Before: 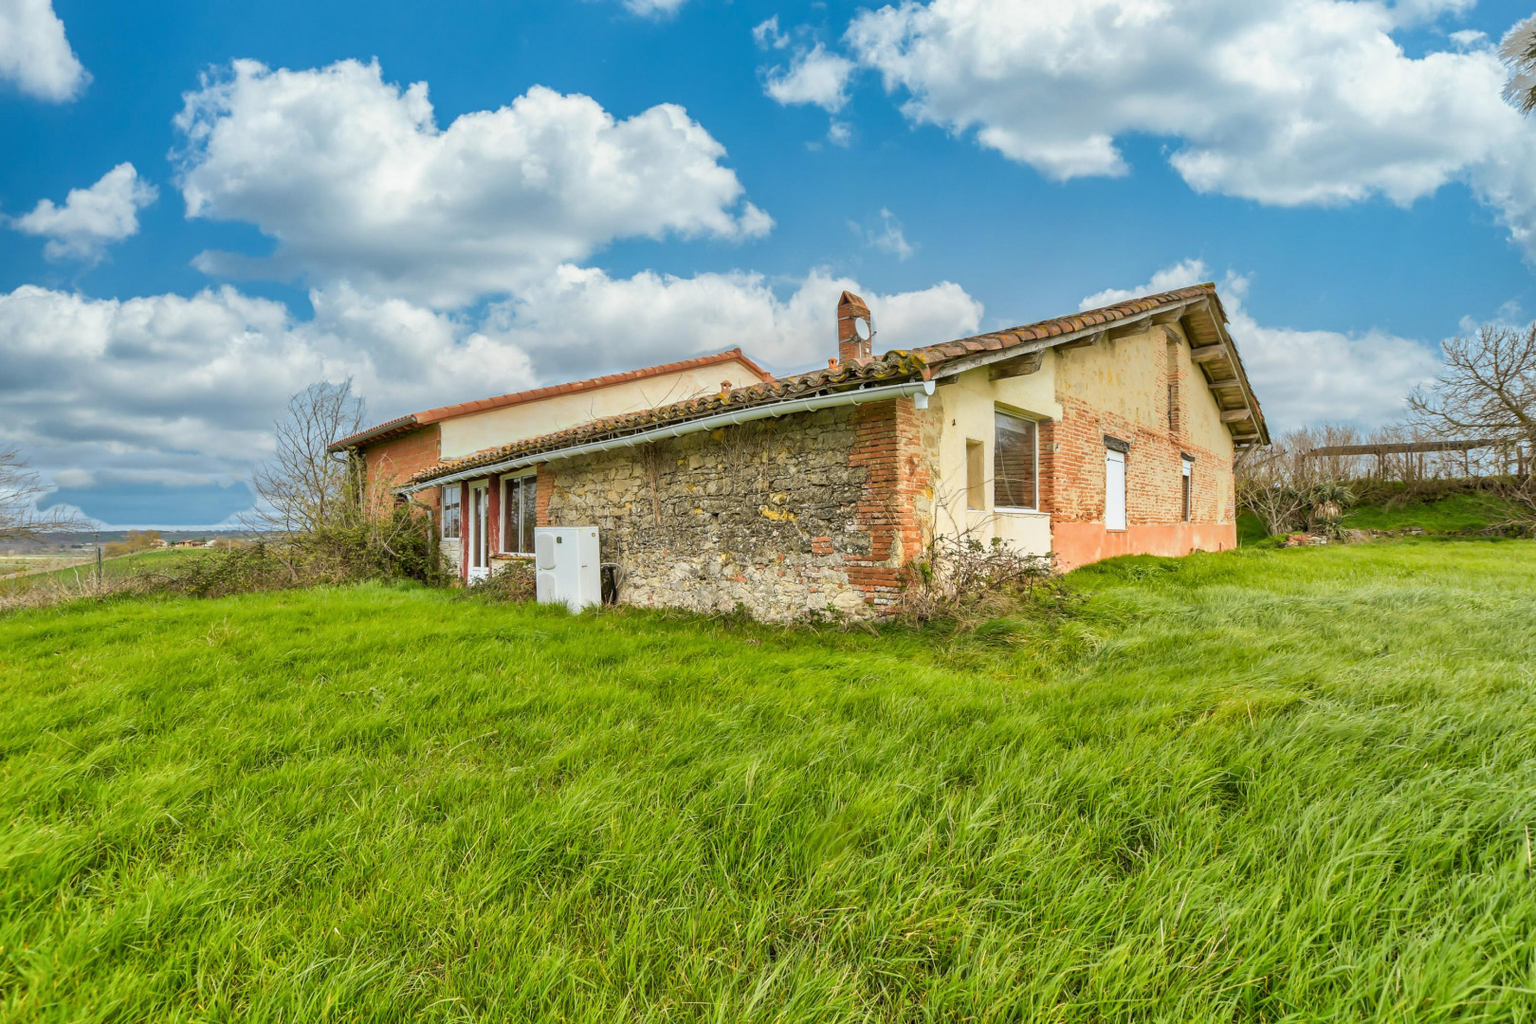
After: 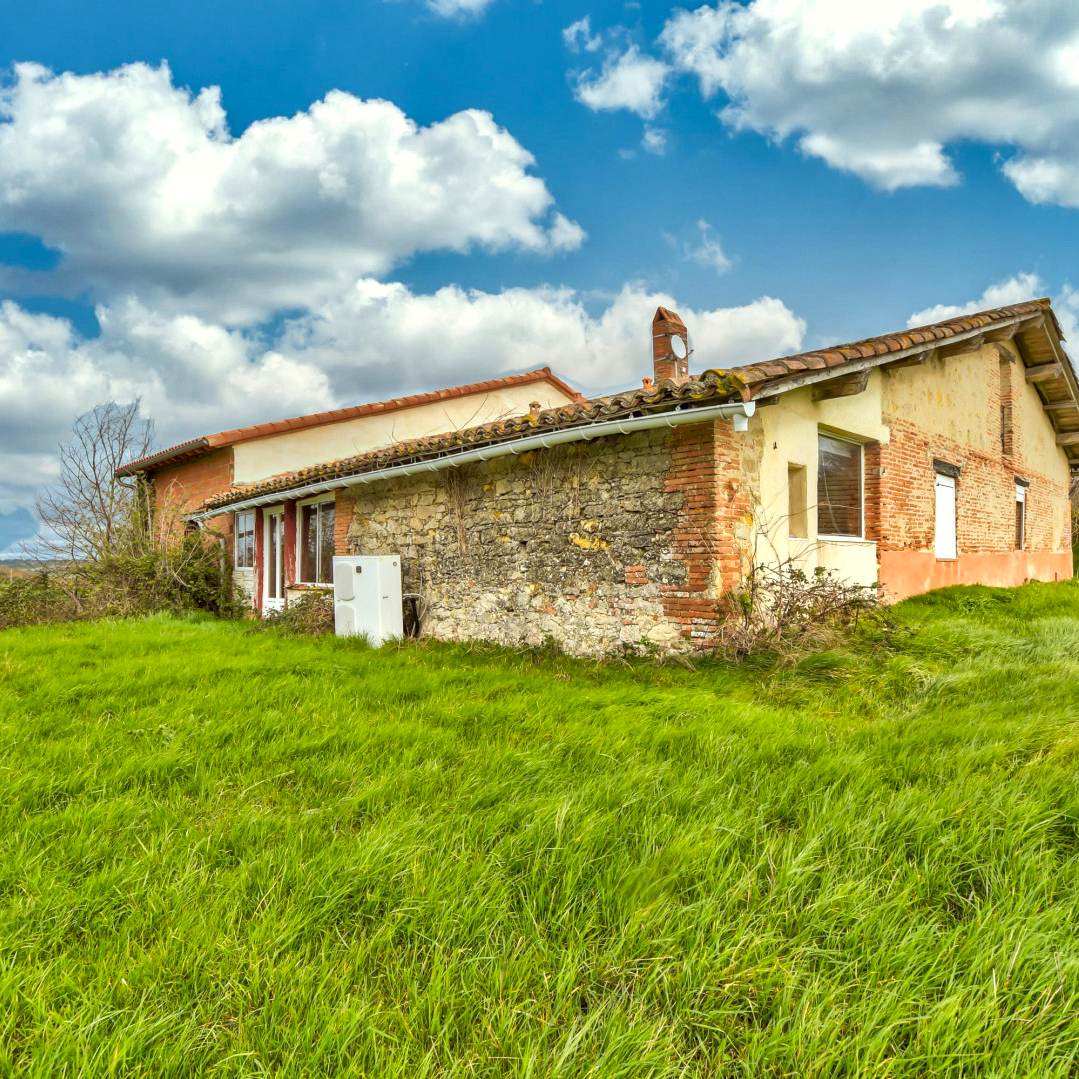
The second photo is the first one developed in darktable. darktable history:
shadows and highlights: soften with gaussian
crop and rotate: left 14.292%, right 19.041%
color correction: highlights a* -0.95, highlights b* 4.5, shadows a* 3.55
exposure: black level correction 0.001, exposure 0.3 EV, compensate highlight preservation false
